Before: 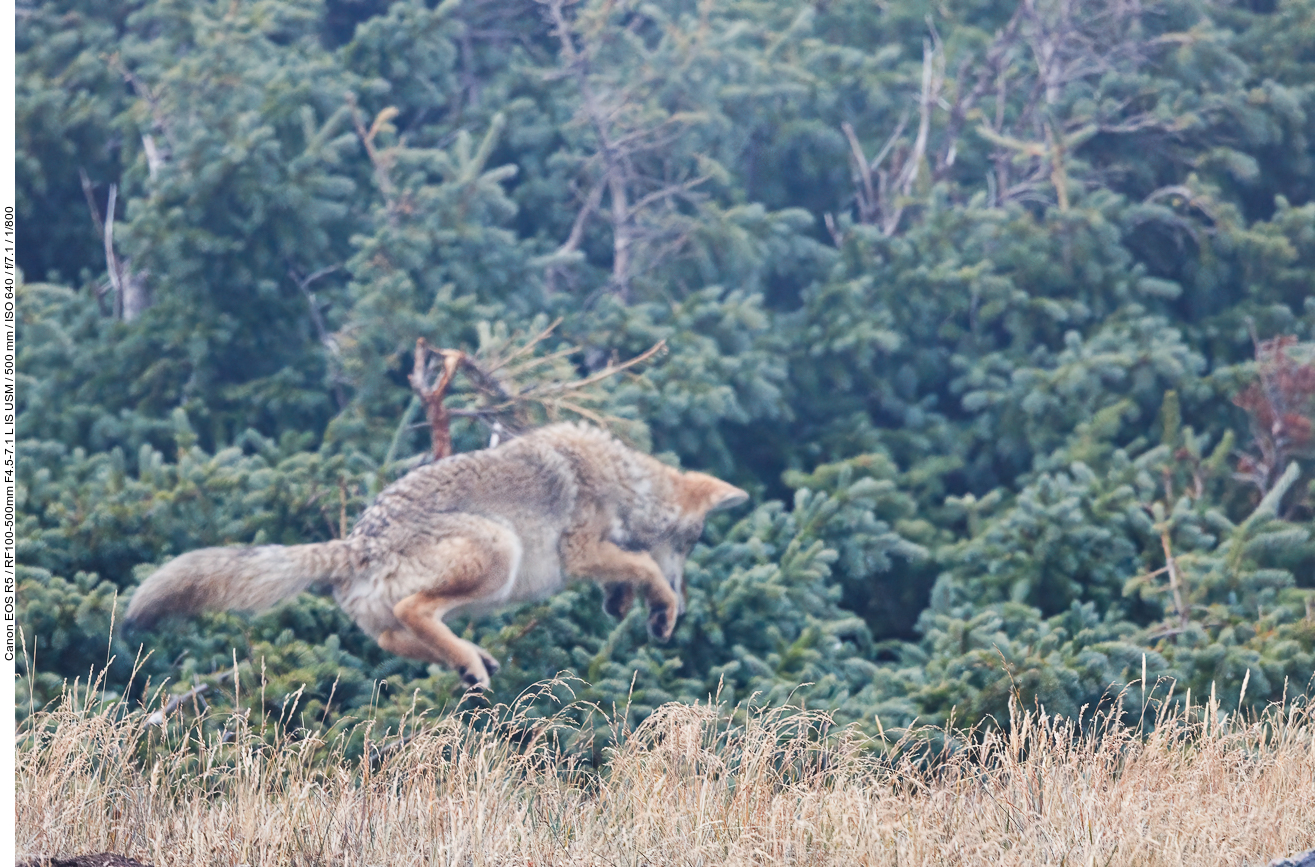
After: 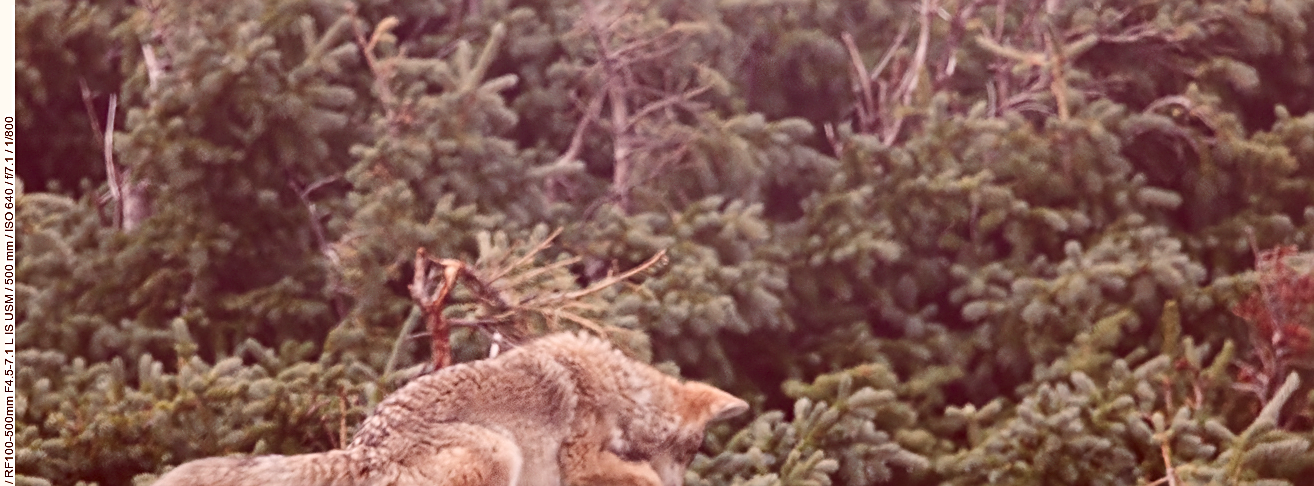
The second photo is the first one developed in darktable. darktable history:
sharpen: on, module defaults
contrast brightness saturation: contrast 0.116, brightness -0.115, saturation 0.196
crop and rotate: top 10.449%, bottom 33.454%
color correction: highlights a* 9.26, highlights b* 8.54, shadows a* 39.55, shadows b* 39.84, saturation 0.781
